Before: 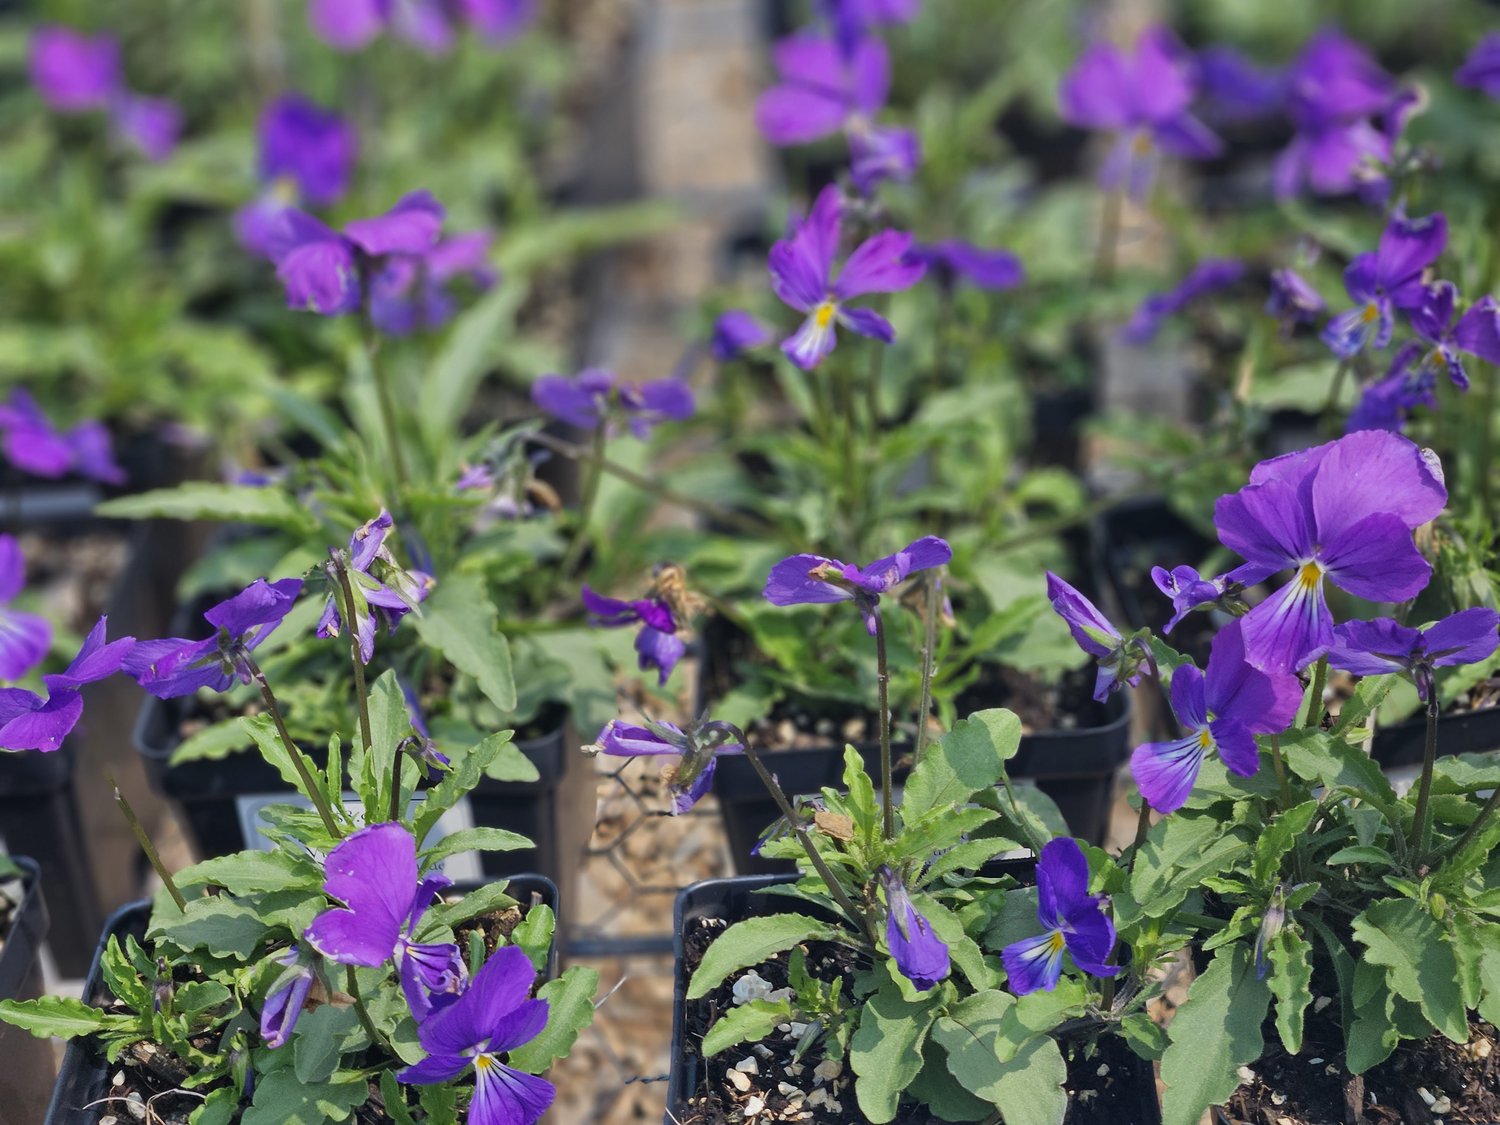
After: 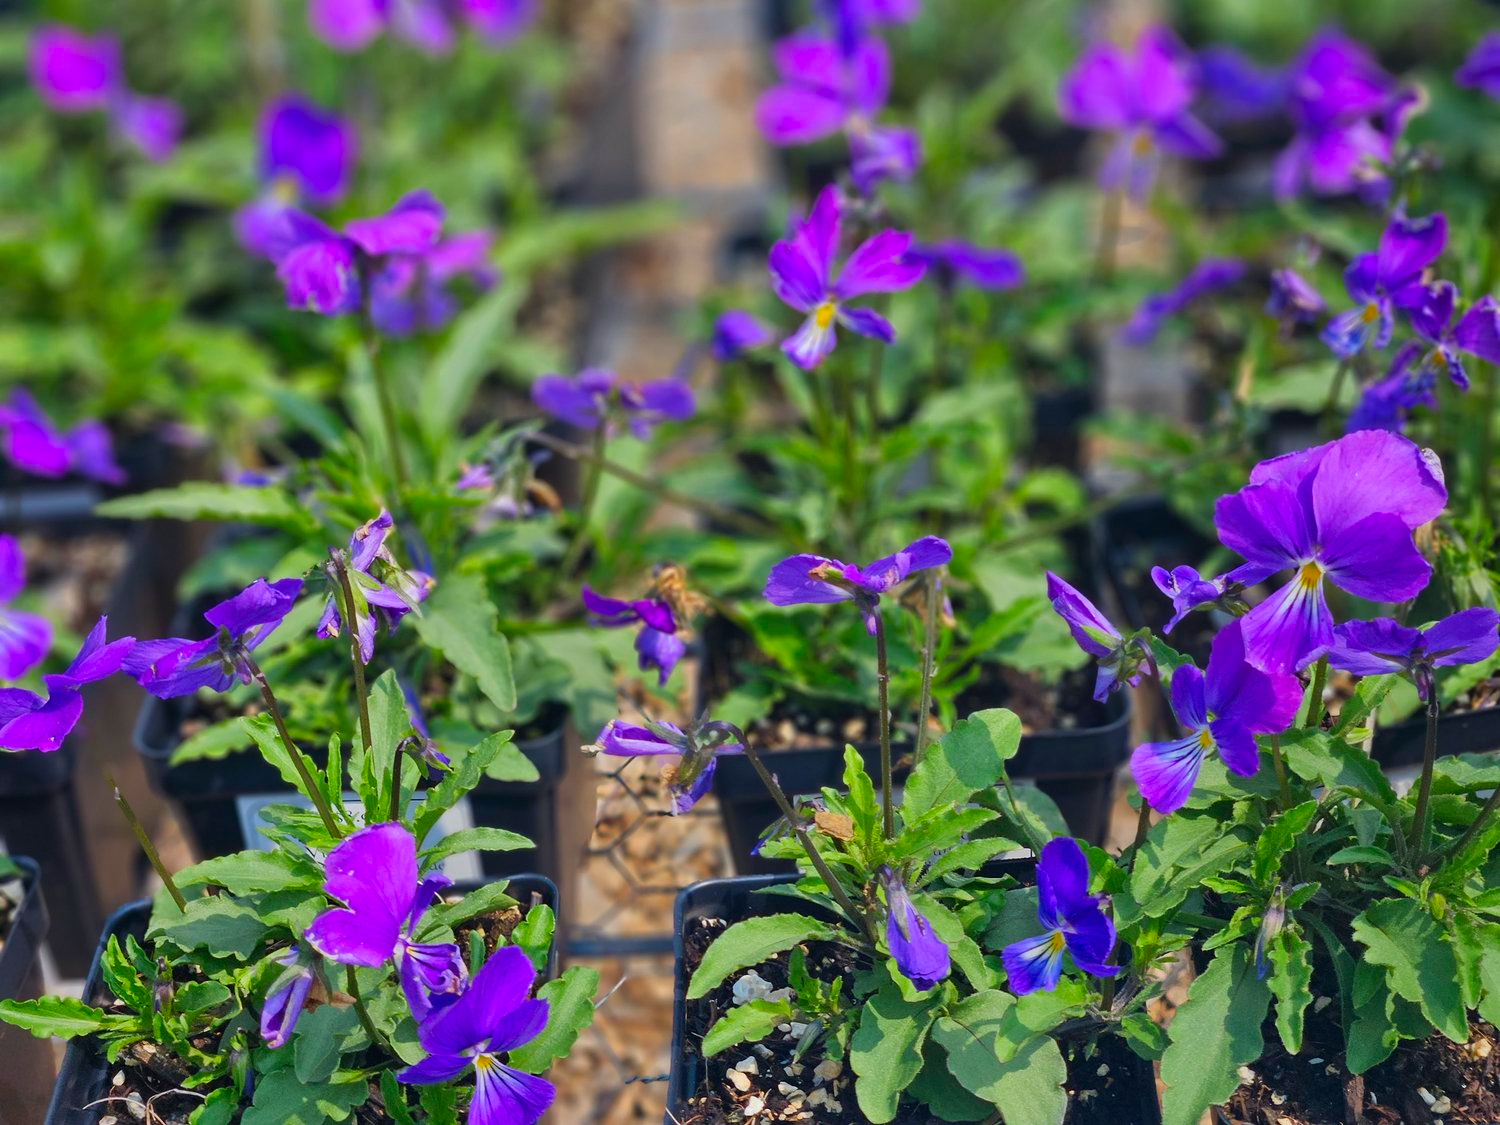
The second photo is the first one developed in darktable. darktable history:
contrast brightness saturation: brightness -0.023, saturation 0.349
